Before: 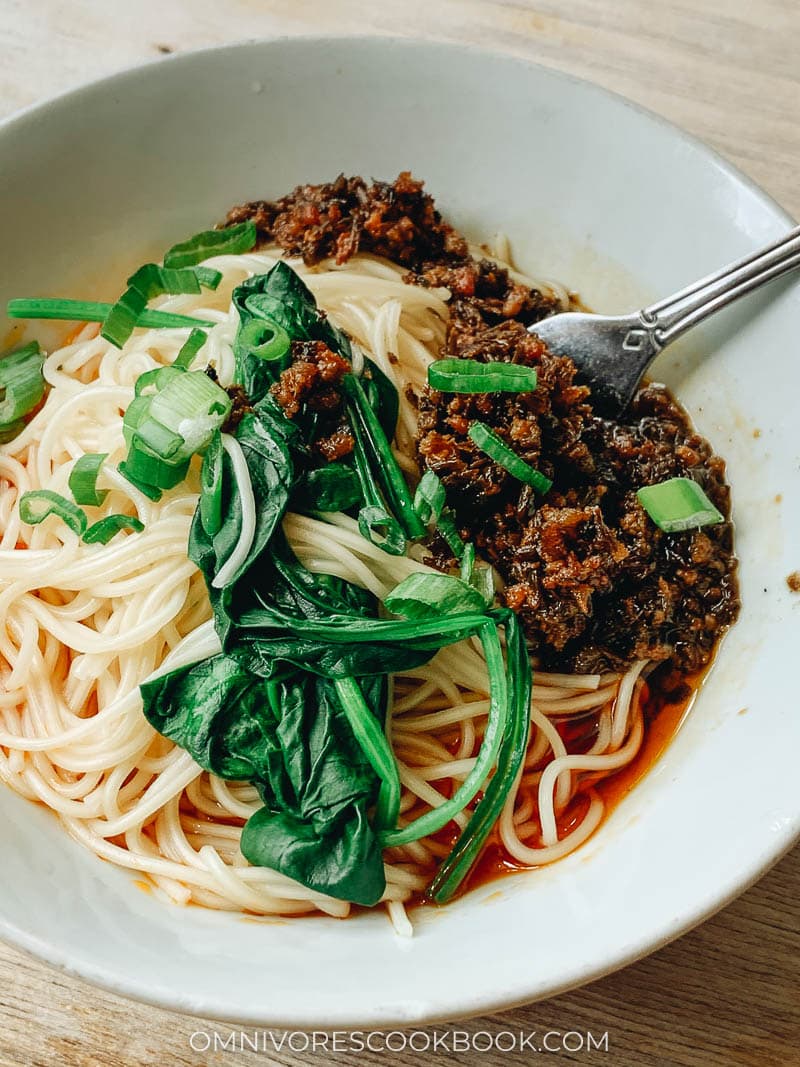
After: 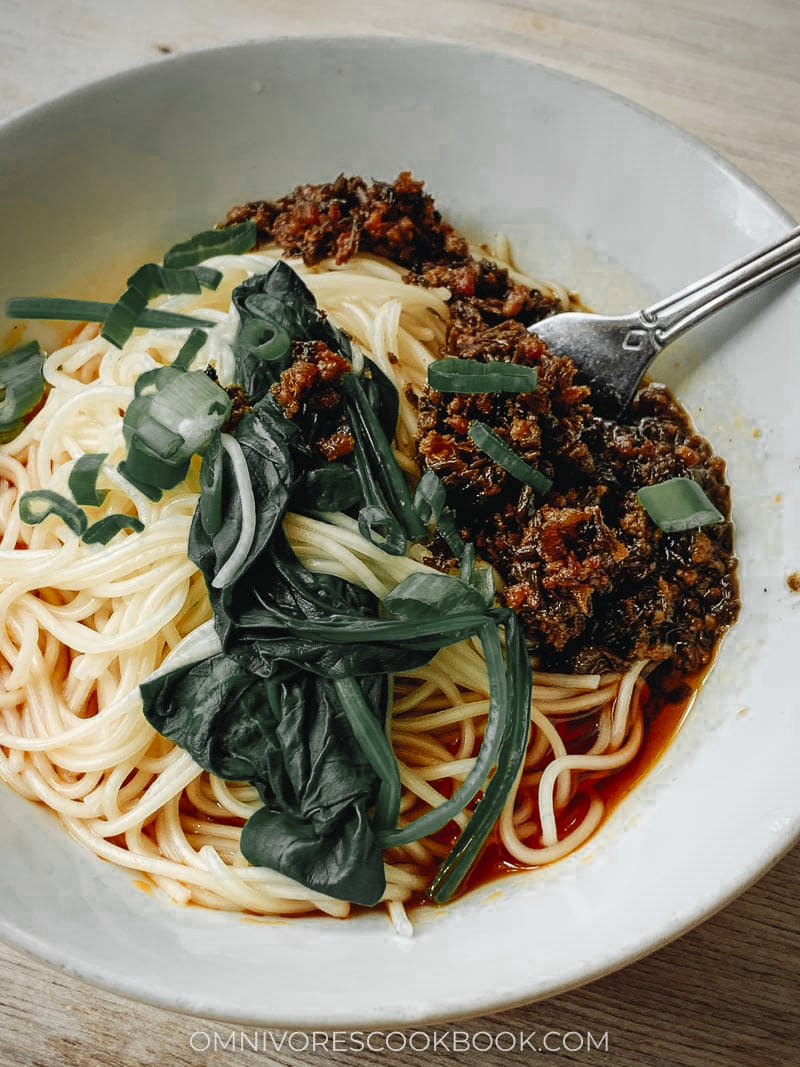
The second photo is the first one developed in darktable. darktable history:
tone equalizer: on, module defaults
vignetting: fall-off radius 60.92%
color zones: curves: ch0 [(0.035, 0.242) (0.25, 0.5) (0.384, 0.214) (0.488, 0.255) (0.75, 0.5)]; ch1 [(0.063, 0.379) (0.25, 0.5) (0.354, 0.201) (0.489, 0.085) (0.729, 0.271)]; ch2 [(0.25, 0.5) (0.38, 0.517) (0.442, 0.51) (0.735, 0.456)]
